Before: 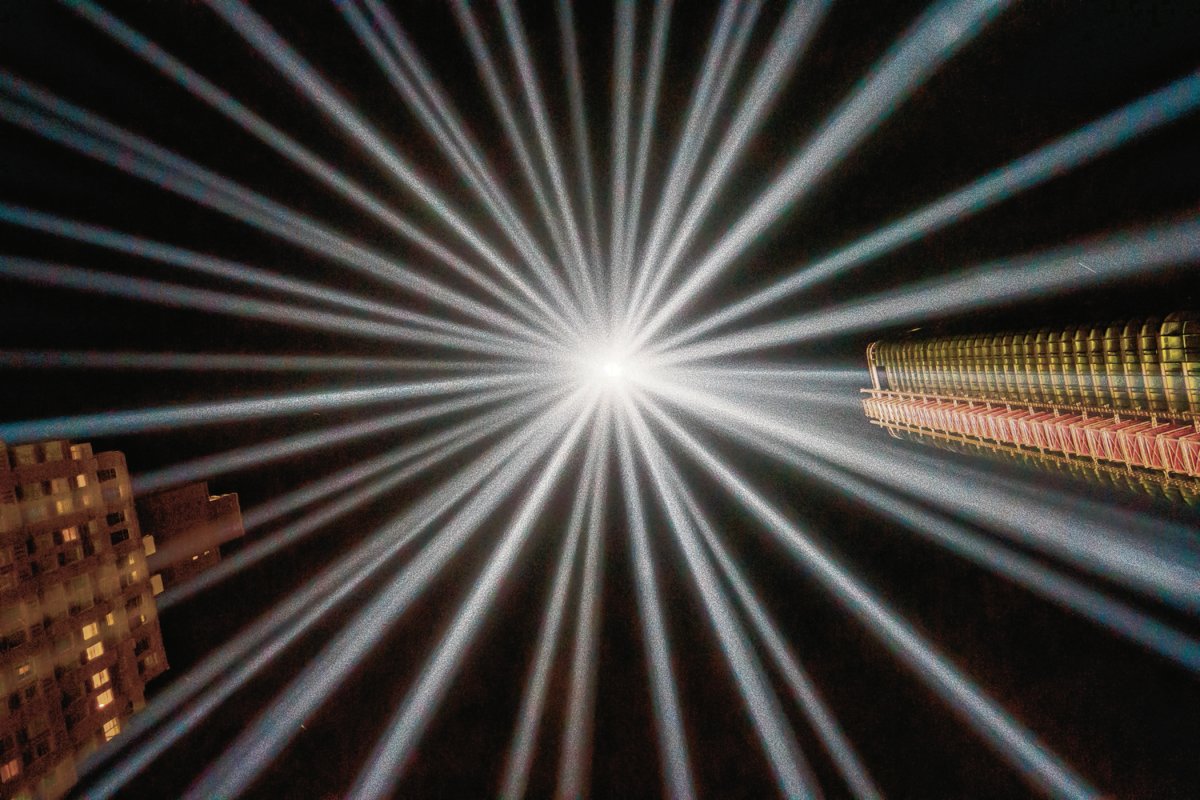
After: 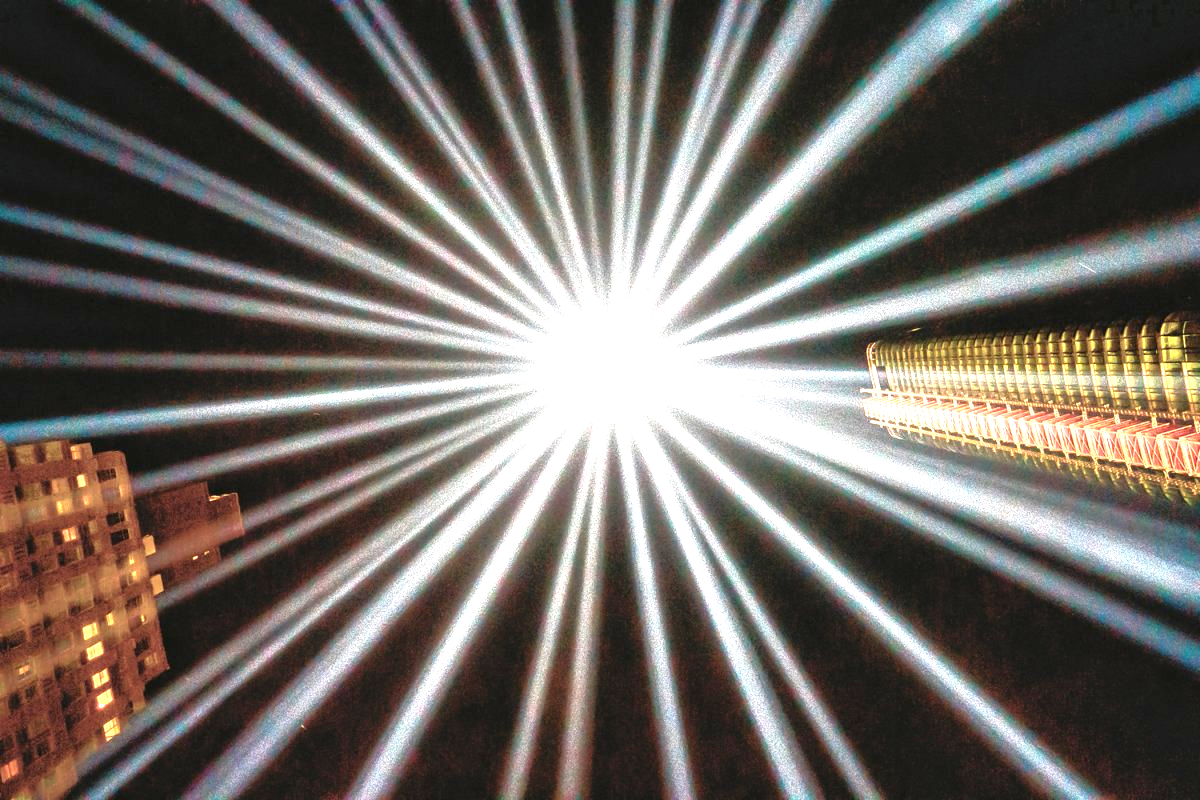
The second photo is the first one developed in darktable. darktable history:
exposure: black level correction 0, exposure 1.762 EV, compensate highlight preservation false
